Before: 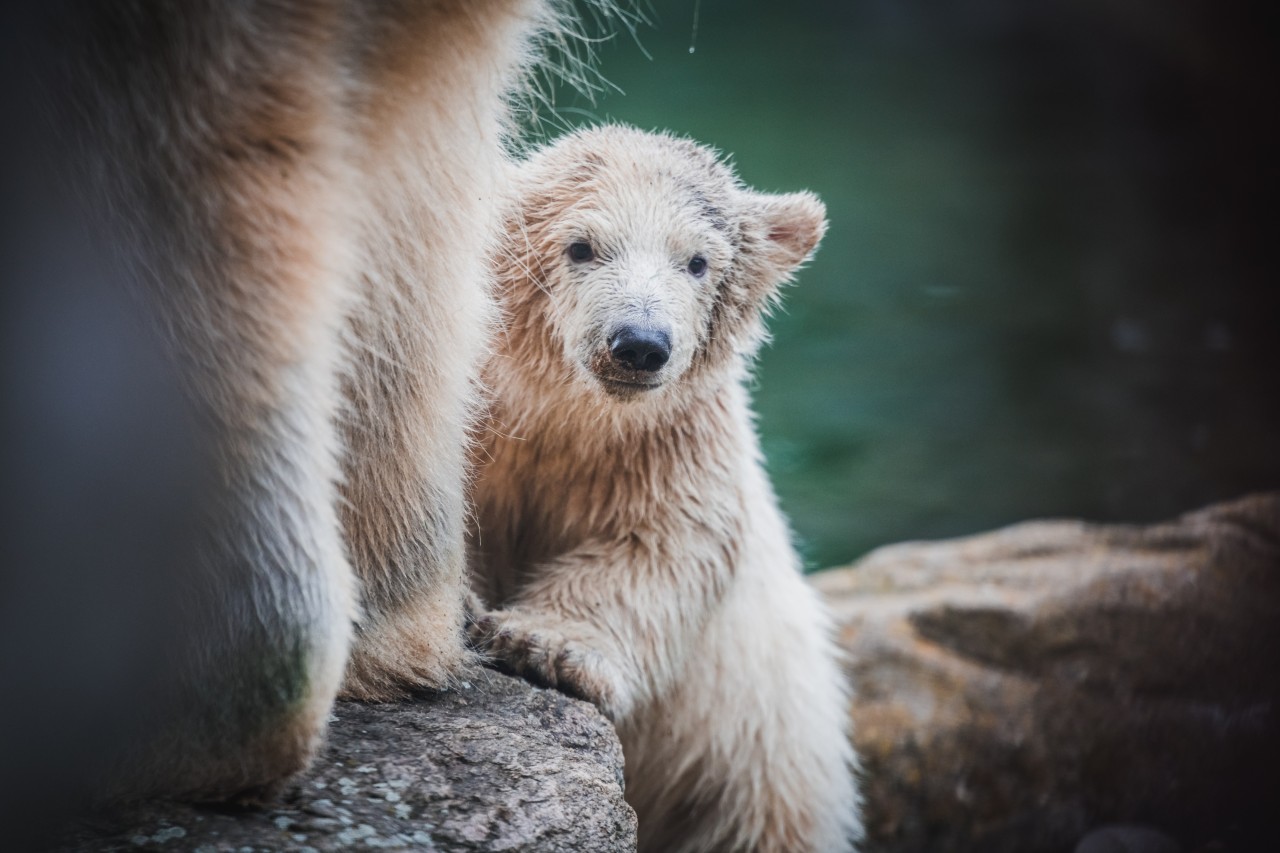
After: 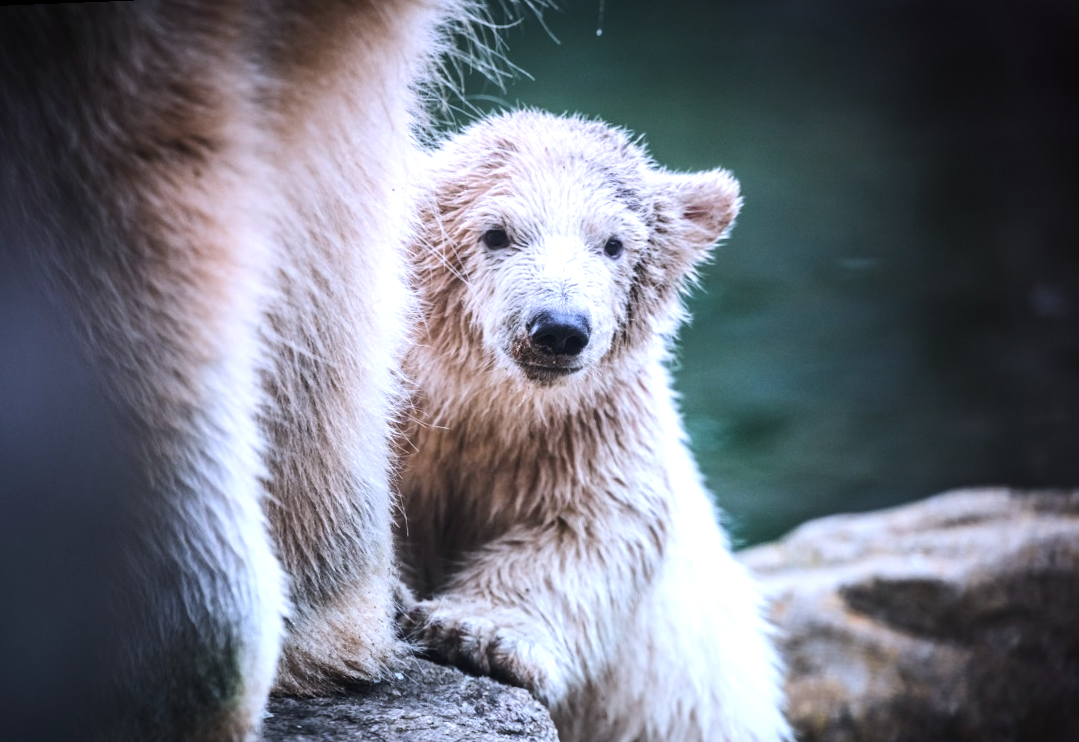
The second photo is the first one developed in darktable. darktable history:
graduated density: density 0.38 EV, hardness 21%, rotation -6.11°, saturation 32%
white balance: red 0.948, green 1.02, blue 1.176
crop and rotate: left 7.196%, top 4.574%, right 10.605%, bottom 13.178%
rotate and perspective: rotation -2.29°, automatic cropping off
tone equalizer: -8 EV -0.75 EV, -7 EV -0.7 EV, -6 EV -0.6 EV, -5 EV -0.4 EV, -3 EV 0.4 EV, -2 EV 0.6 EV, -1 EV 0.7 EV, +0 EV 0.75 EV, edges refinement/feathering 500, mask exposure compensation -1.57 EV, preserve details no
